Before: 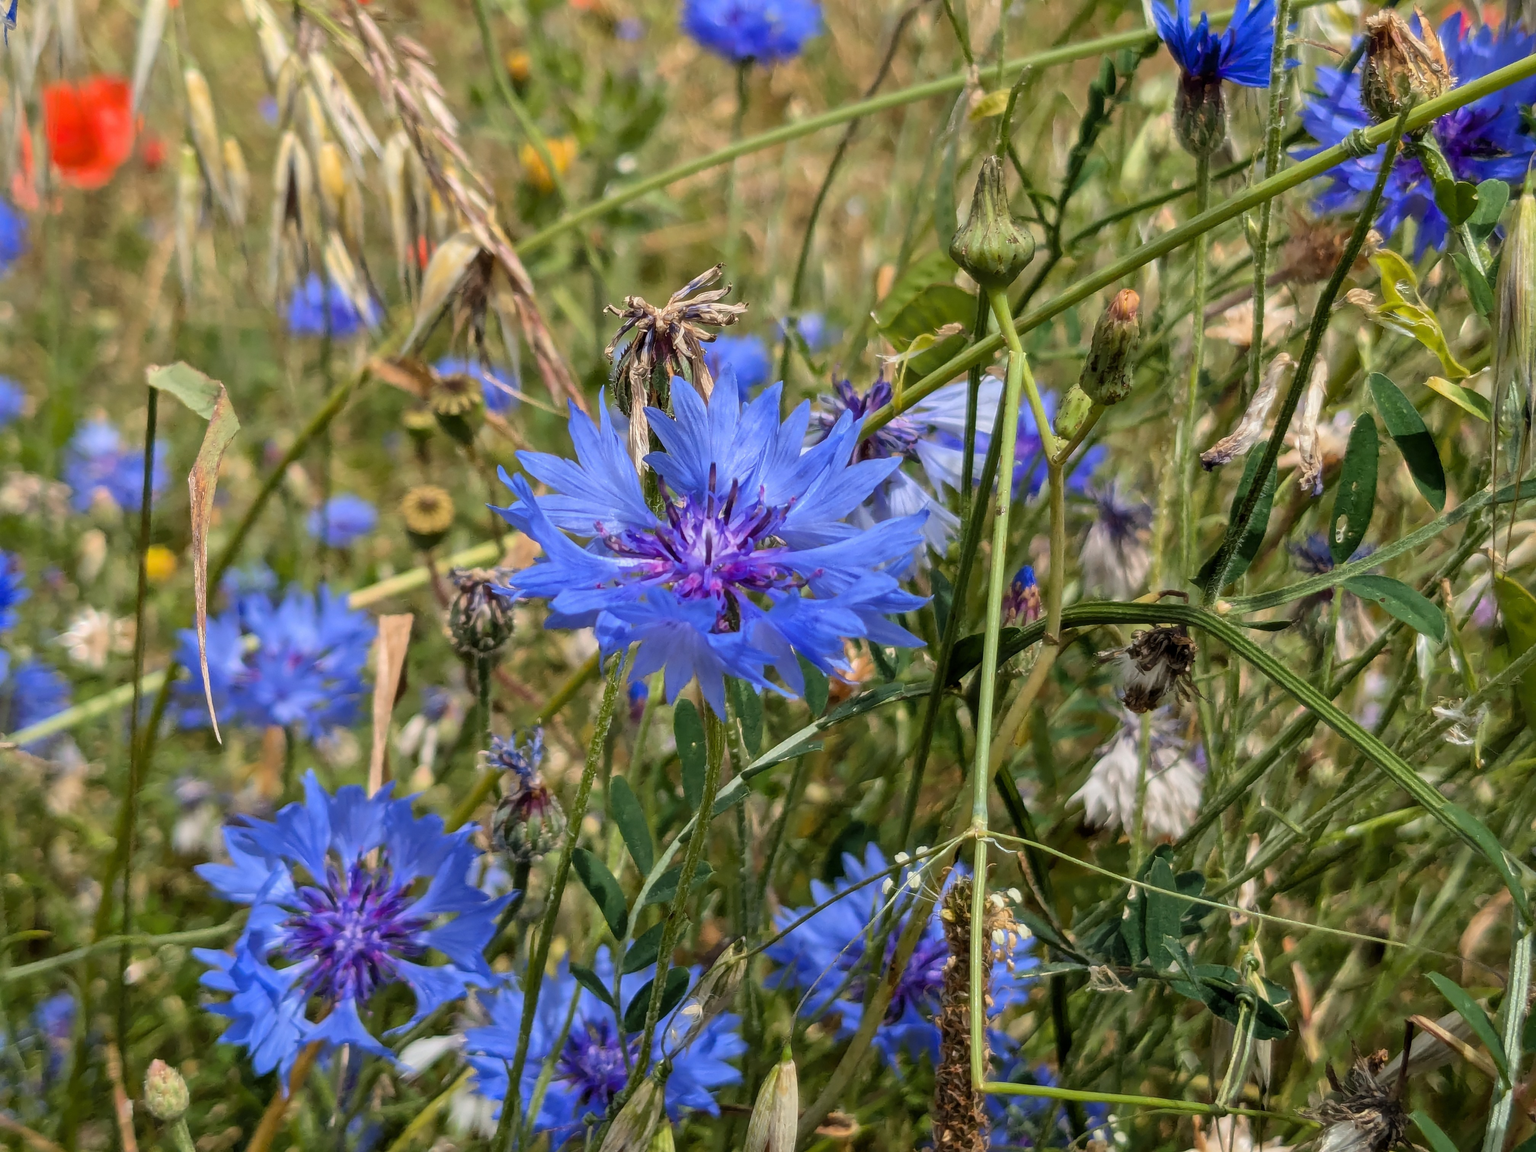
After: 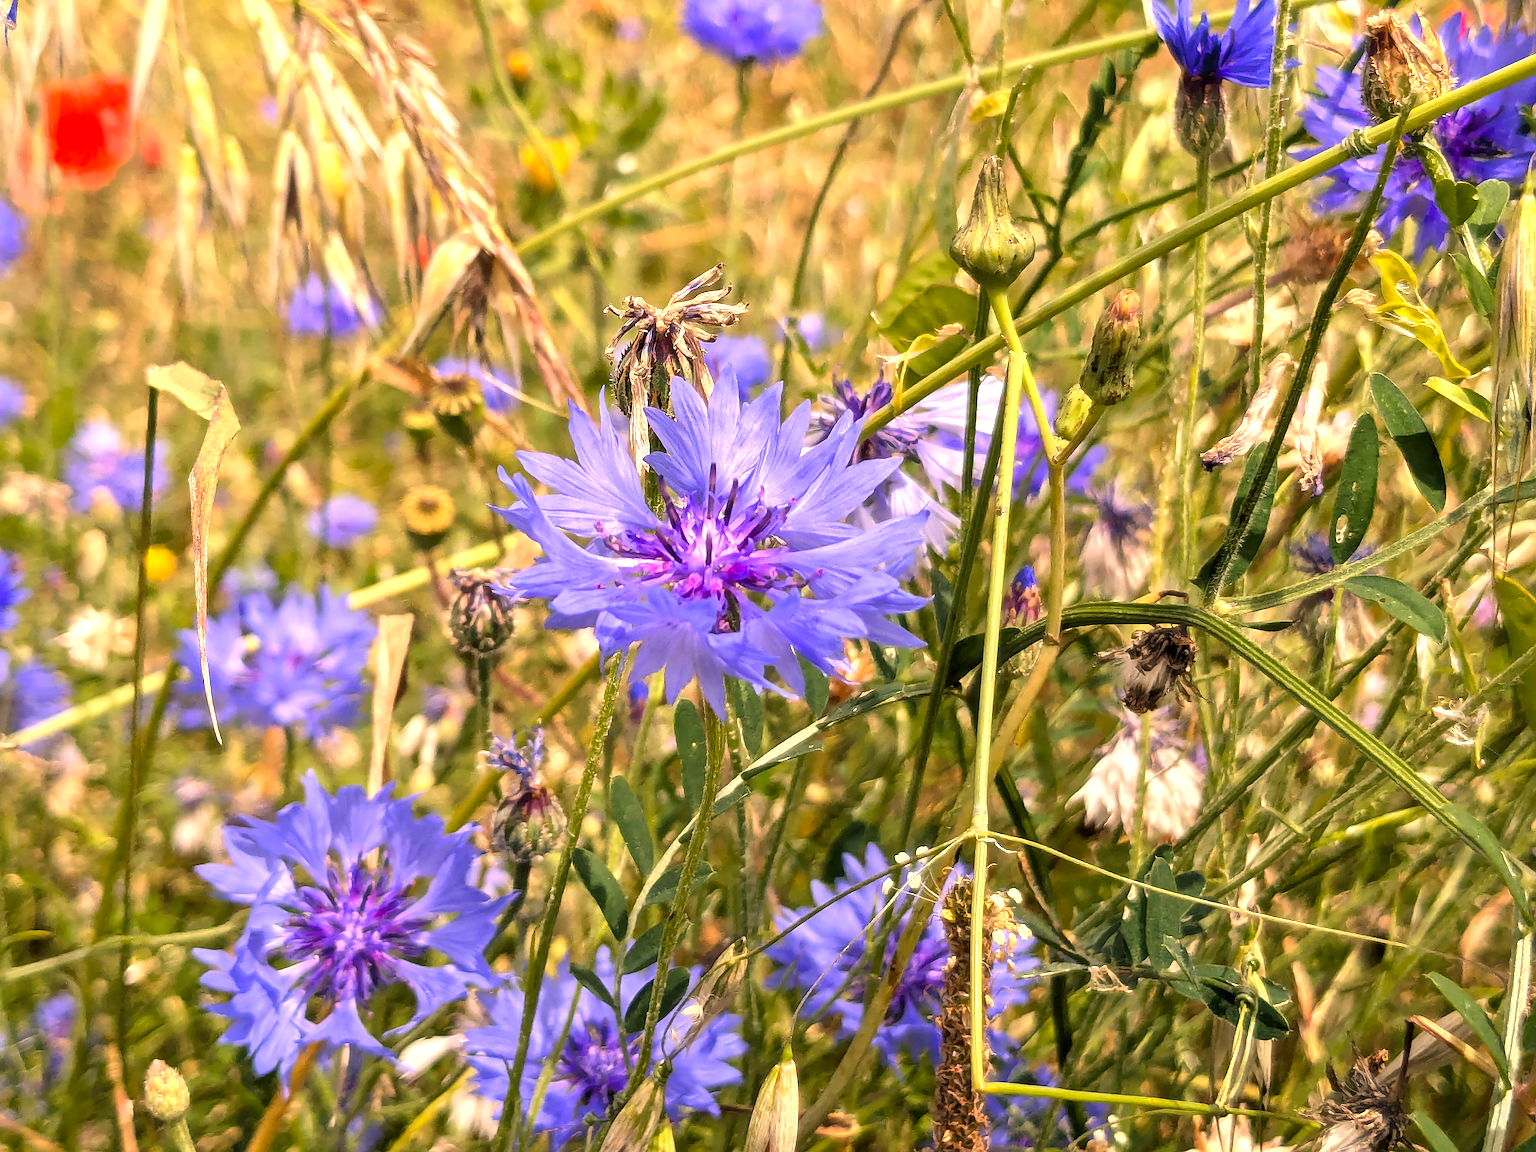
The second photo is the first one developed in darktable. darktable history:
color correction: highlights a* 17.64, highlights b* 19.18
sharpen: on, module defaults
exposure: black level correction 0, exposure 1.016 EV, compensate exposure bias true, compensate highlight preservation false
